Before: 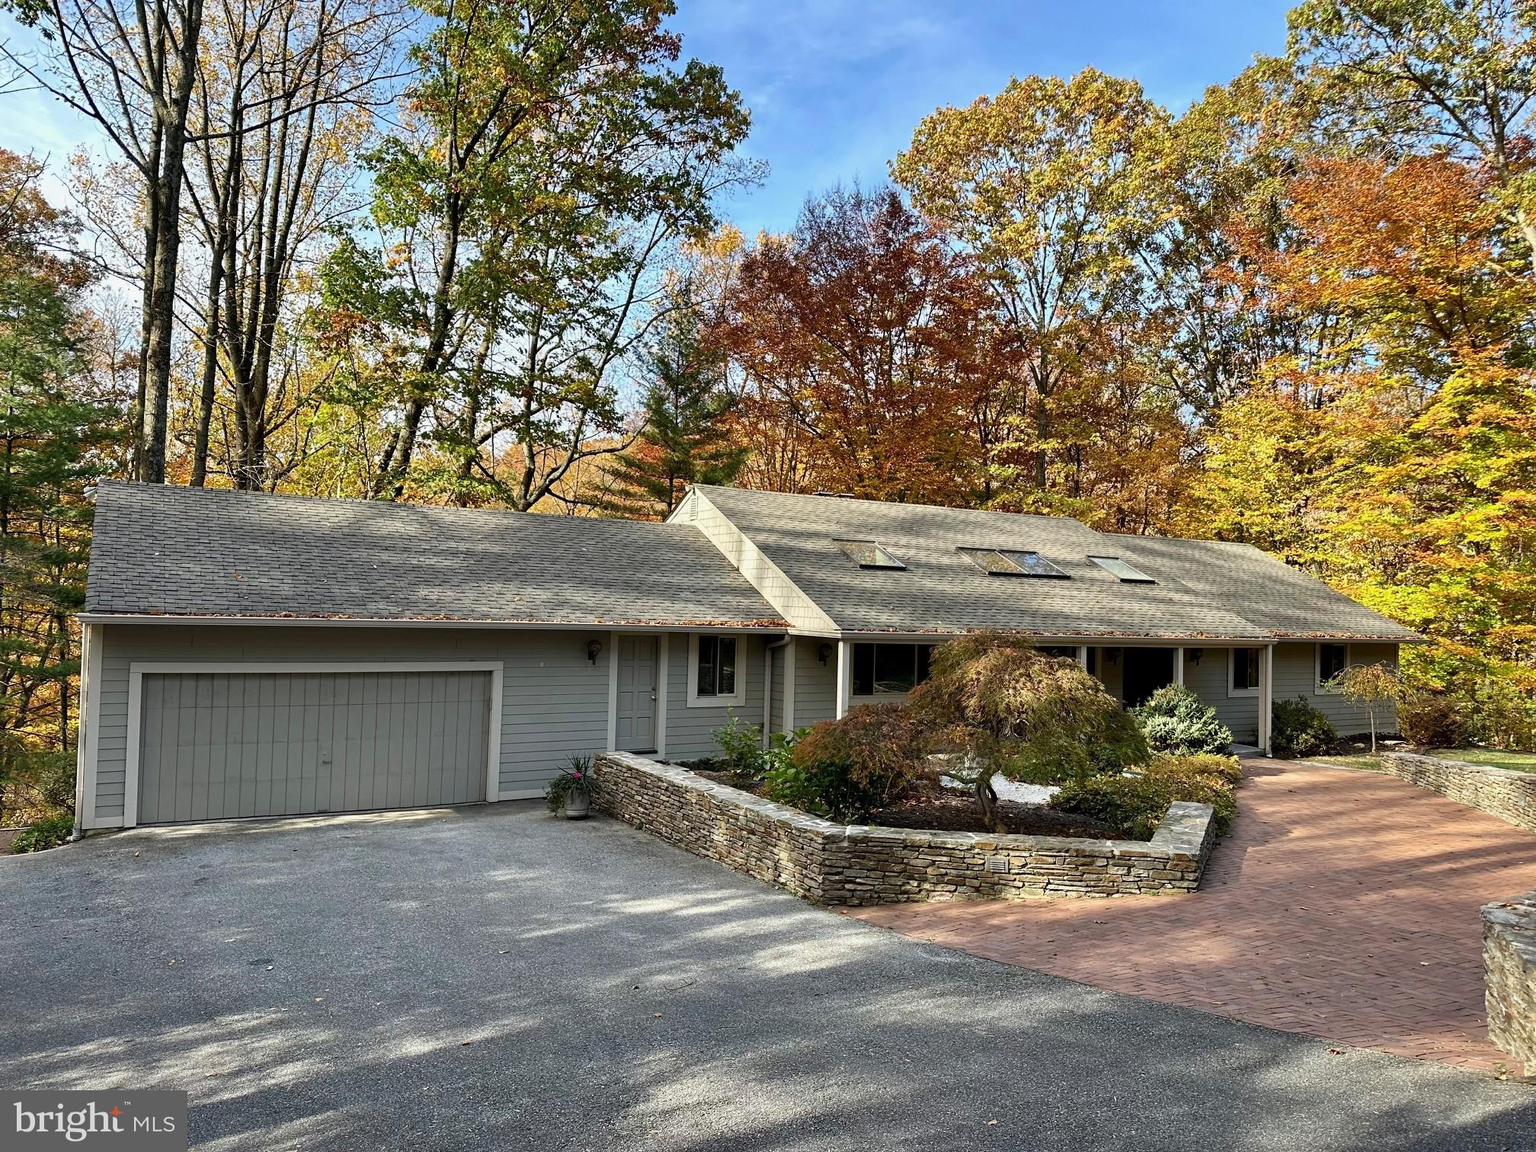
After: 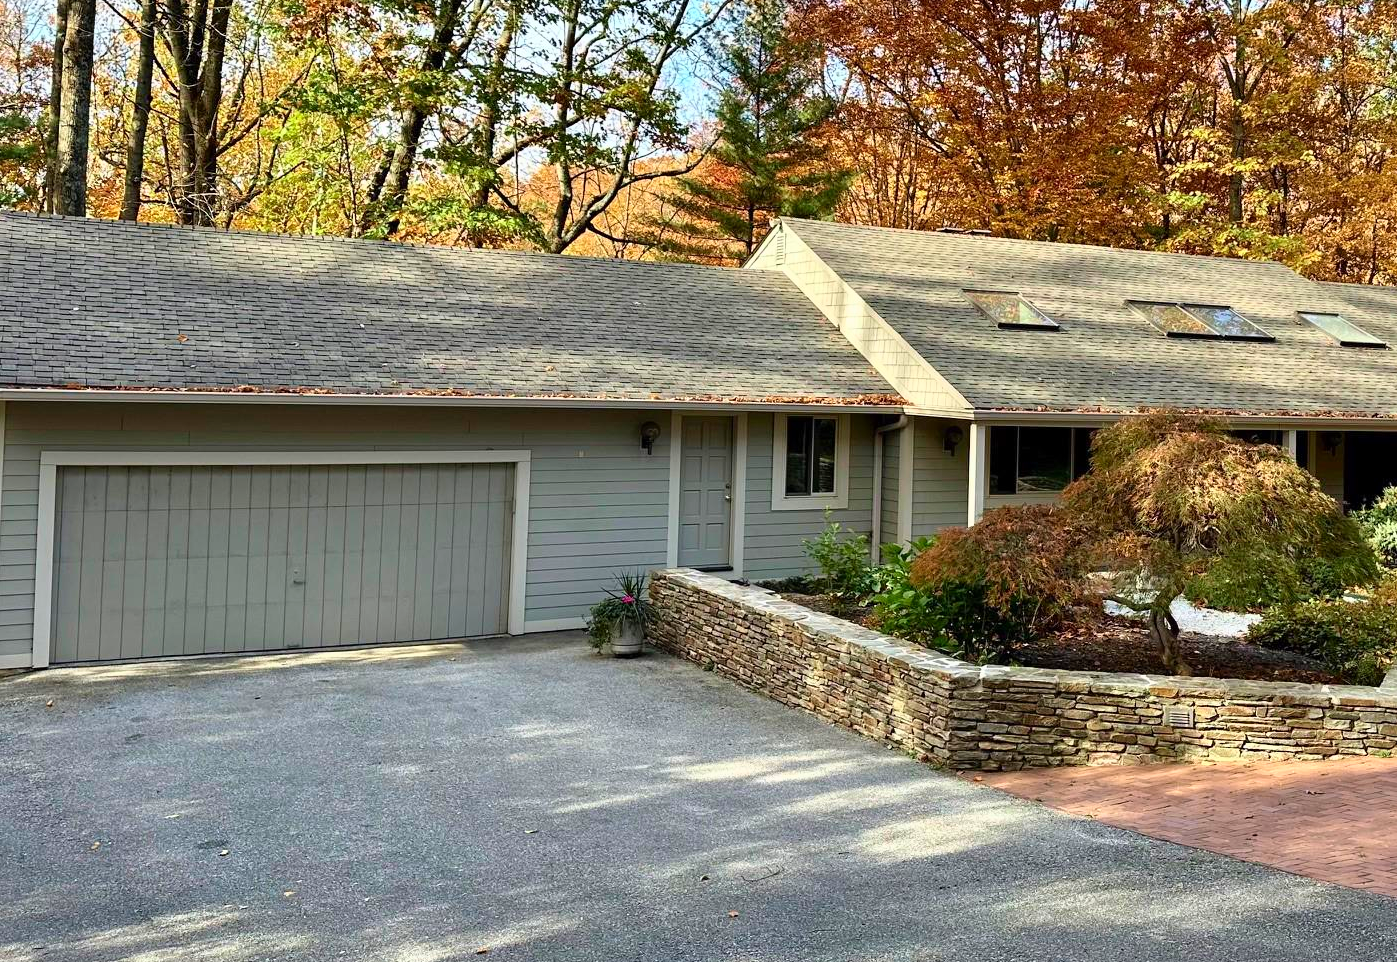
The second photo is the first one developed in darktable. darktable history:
tone curve: curves: ch0 [(0, 0) (0.389, 0.458) (0.745, 0.82) (0.849, 0.917) (0.919, 0.969) (1, 1)]; ch1 [(0, 0) (0.437, 0.404) (0.5, 0.5) (0.529, 0.55) (0.58, 0.6) (0.616, 0.649) (1, 1)]; ch2 [(0, 0) (0.442, 0.428) (0.5, 0.5) (0.525, 0.543) (0.585, 0.62) (1, 1)], color space Lab, independent channels, preserve colors none
crop: left 6.488%, top 27.668%, right 24.183%, bottom 8.656%
